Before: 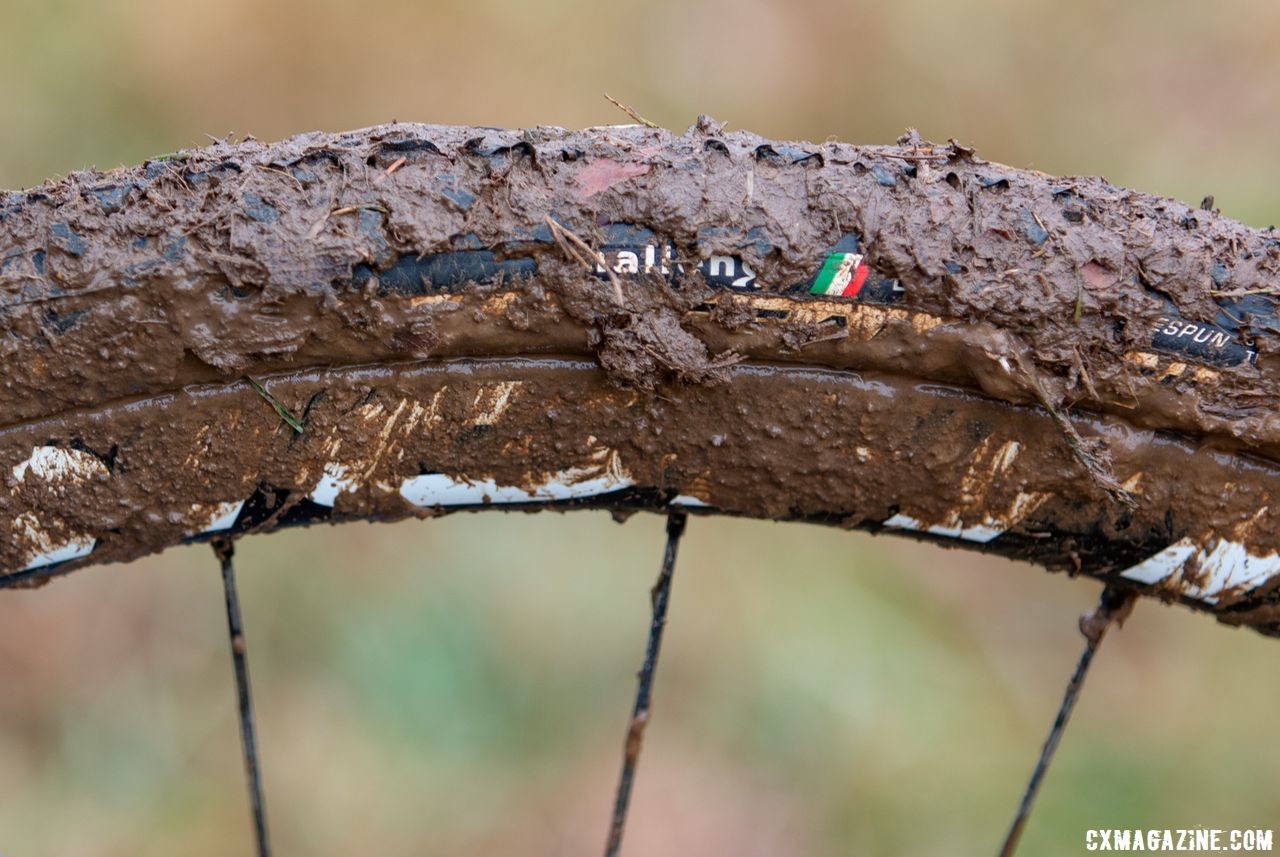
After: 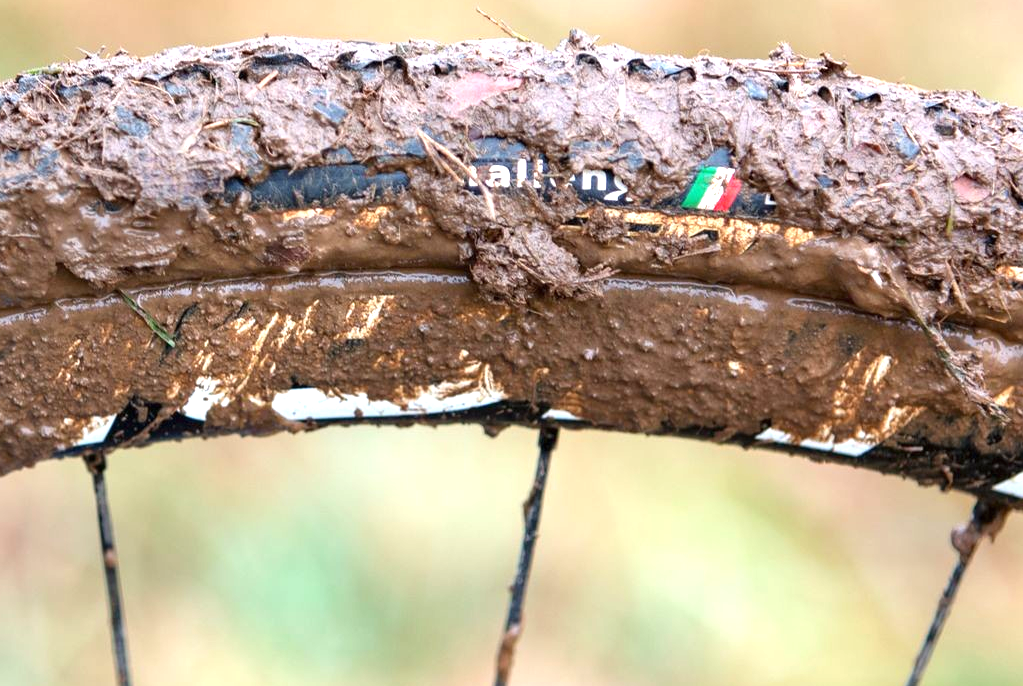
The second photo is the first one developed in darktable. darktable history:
crop and rotate: left 10.054%, top 10.037%, right 9.947%, bottom 9.89%
exposure: black level correction 0, exposure 1.182 EV, compensate highlight preservation false
